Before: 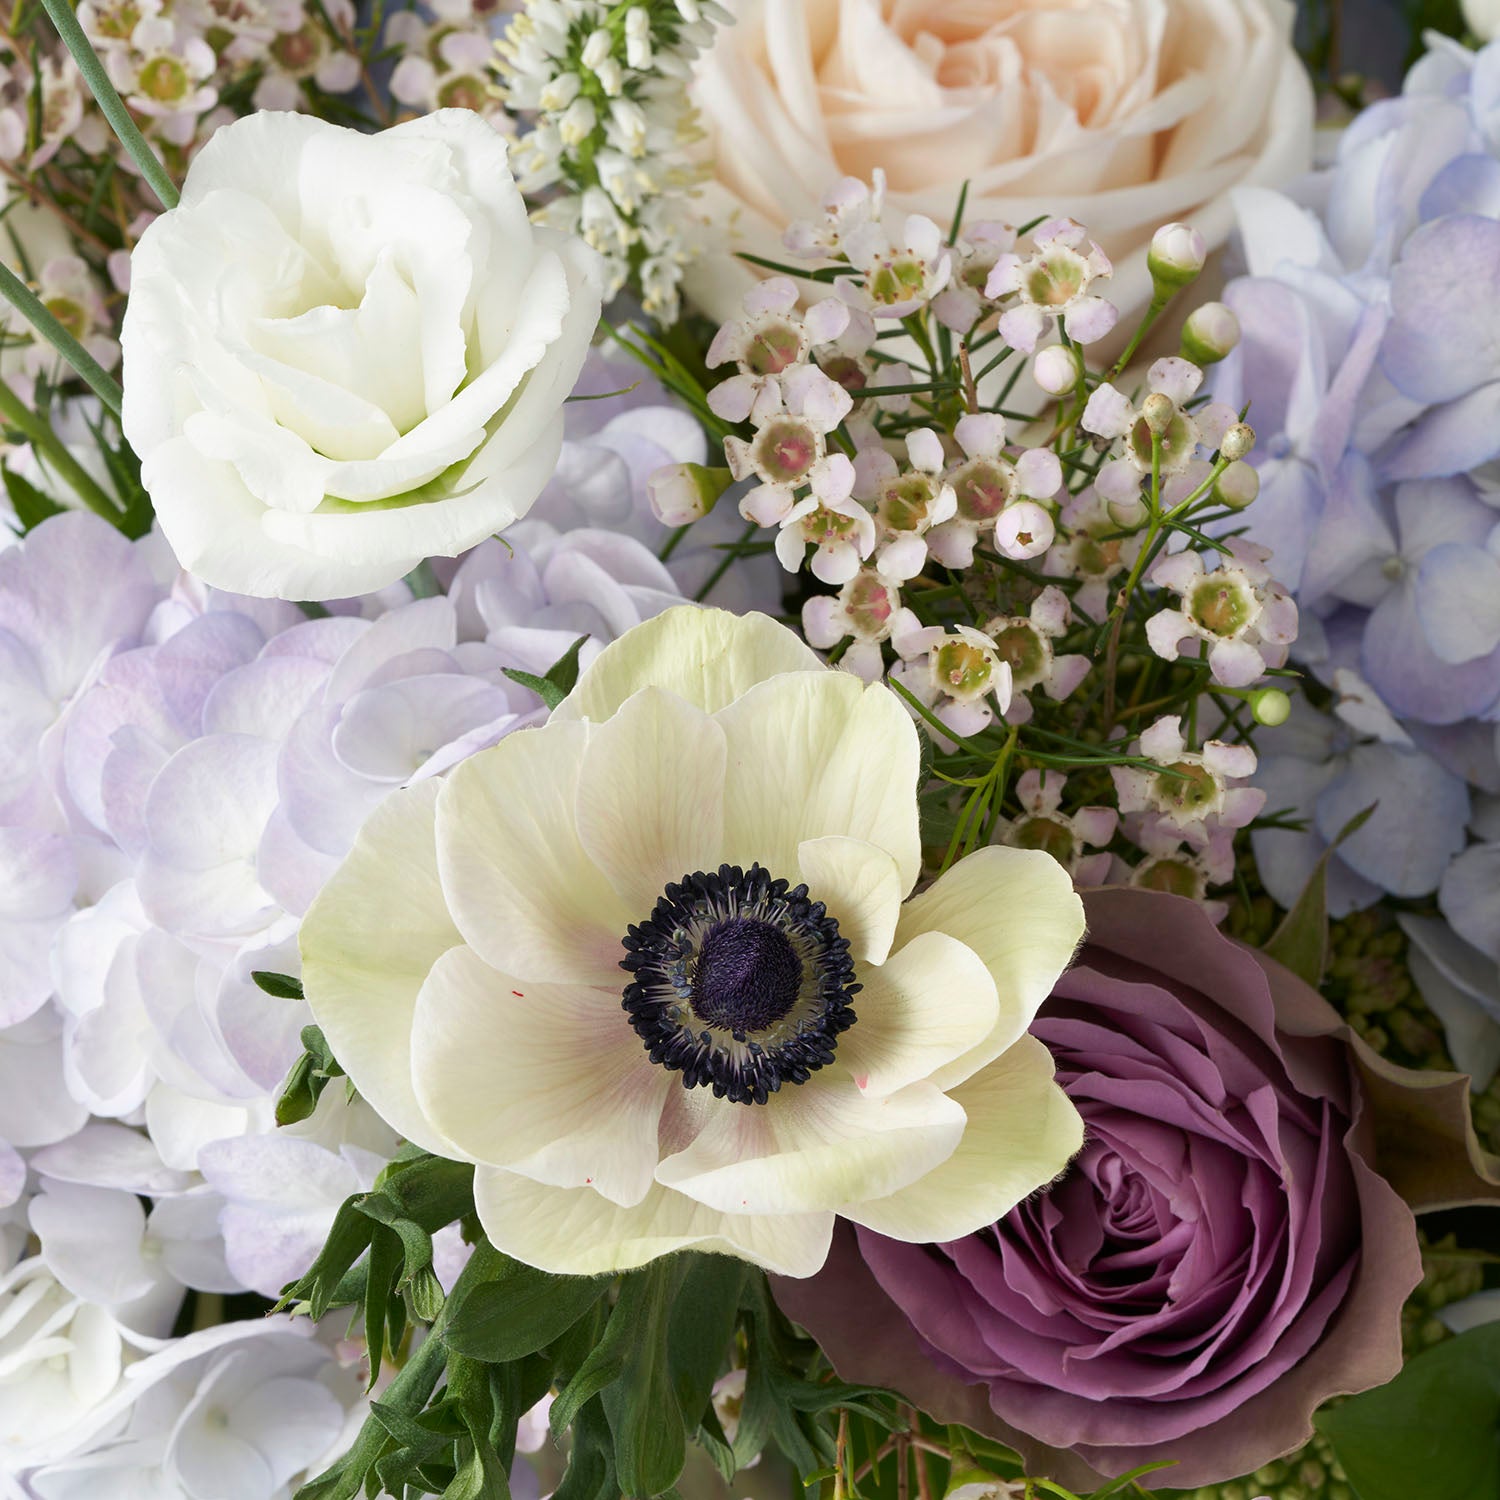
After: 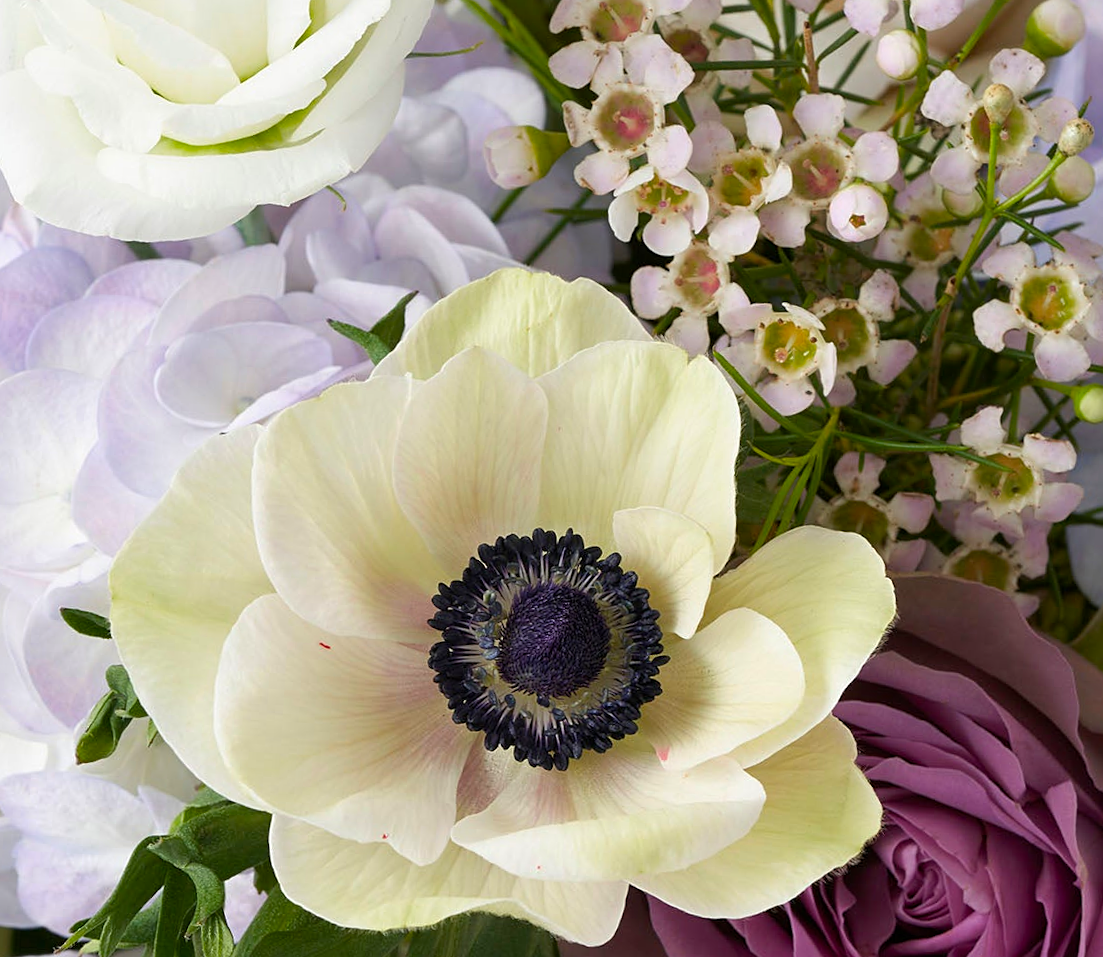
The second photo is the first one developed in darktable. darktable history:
color balance rgb: perceptual saturation grading › global saturation 20%, global vibrance 10%
sharpen: amount 0.2
crop and rotate: angle -3.37°, left 9.79%, top 20.73%, right 12.42%, bottom 11.82%
